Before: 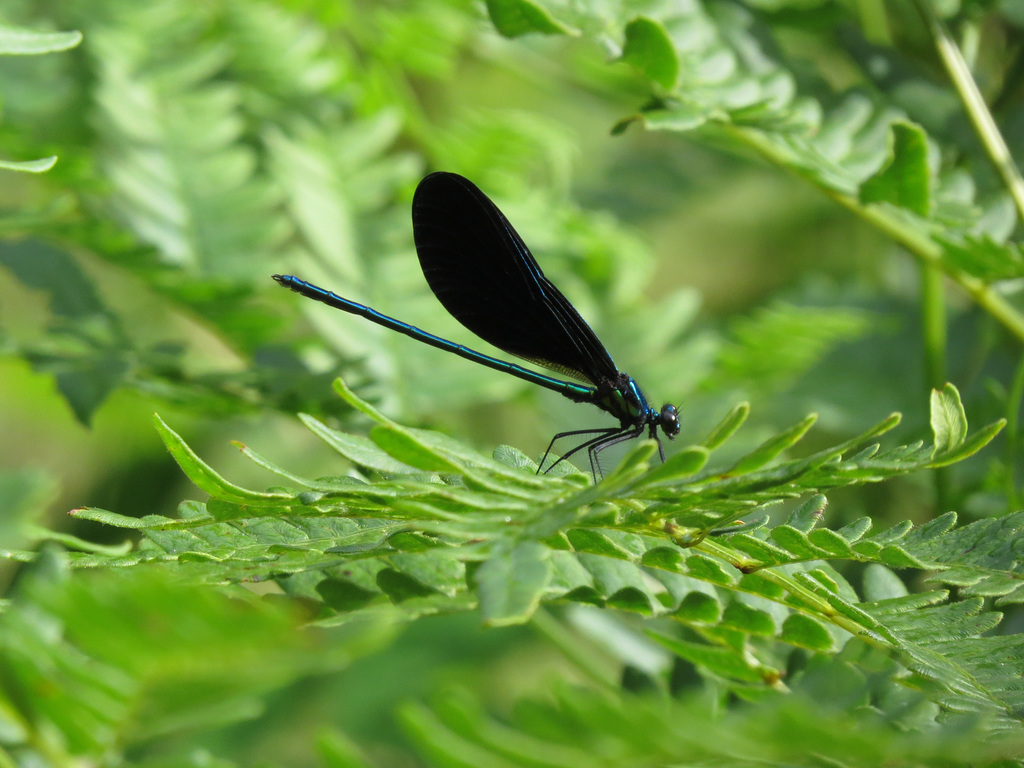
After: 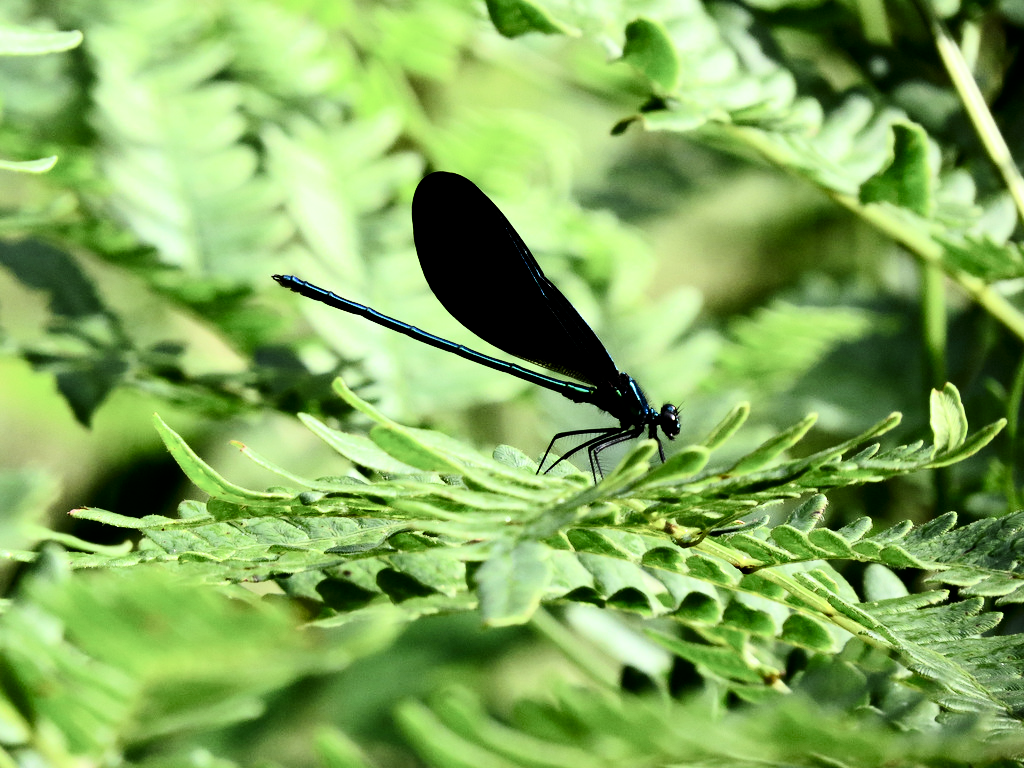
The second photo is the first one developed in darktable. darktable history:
contrast brightness saturation: contrast 0.285
filmic rgb: black relative exposure -3.76 EV, white relative exposure 2.38 EV, dynamic range scaling -50%, hardness 3.45, latitude 30.33%, contrast 1.805, preserve chrominance max RGB
